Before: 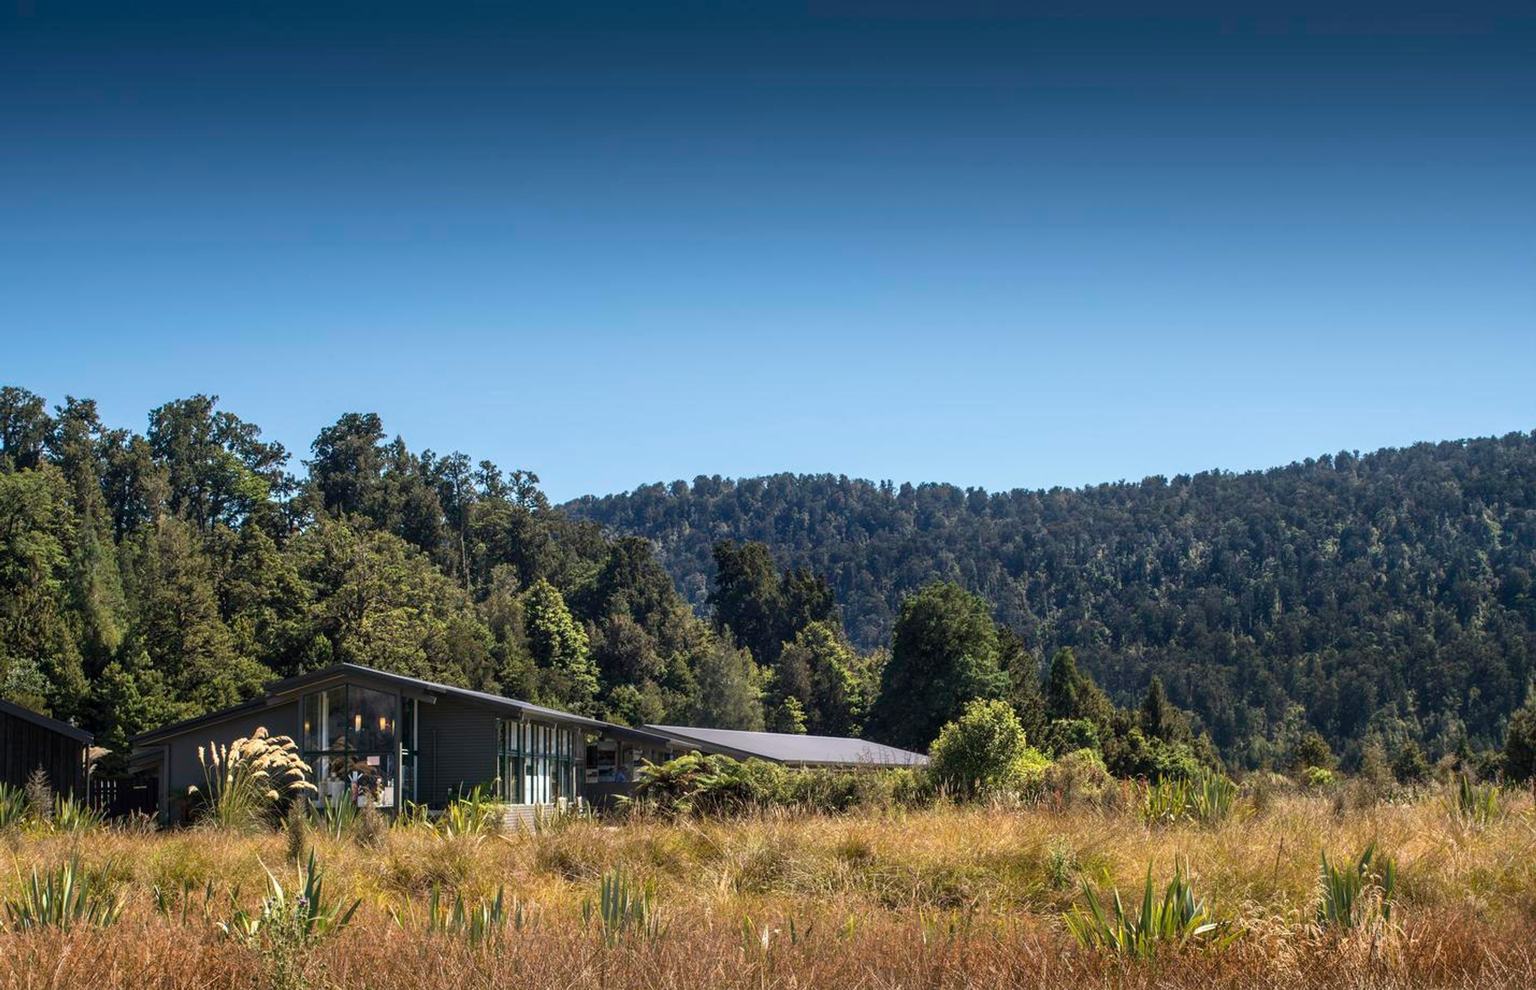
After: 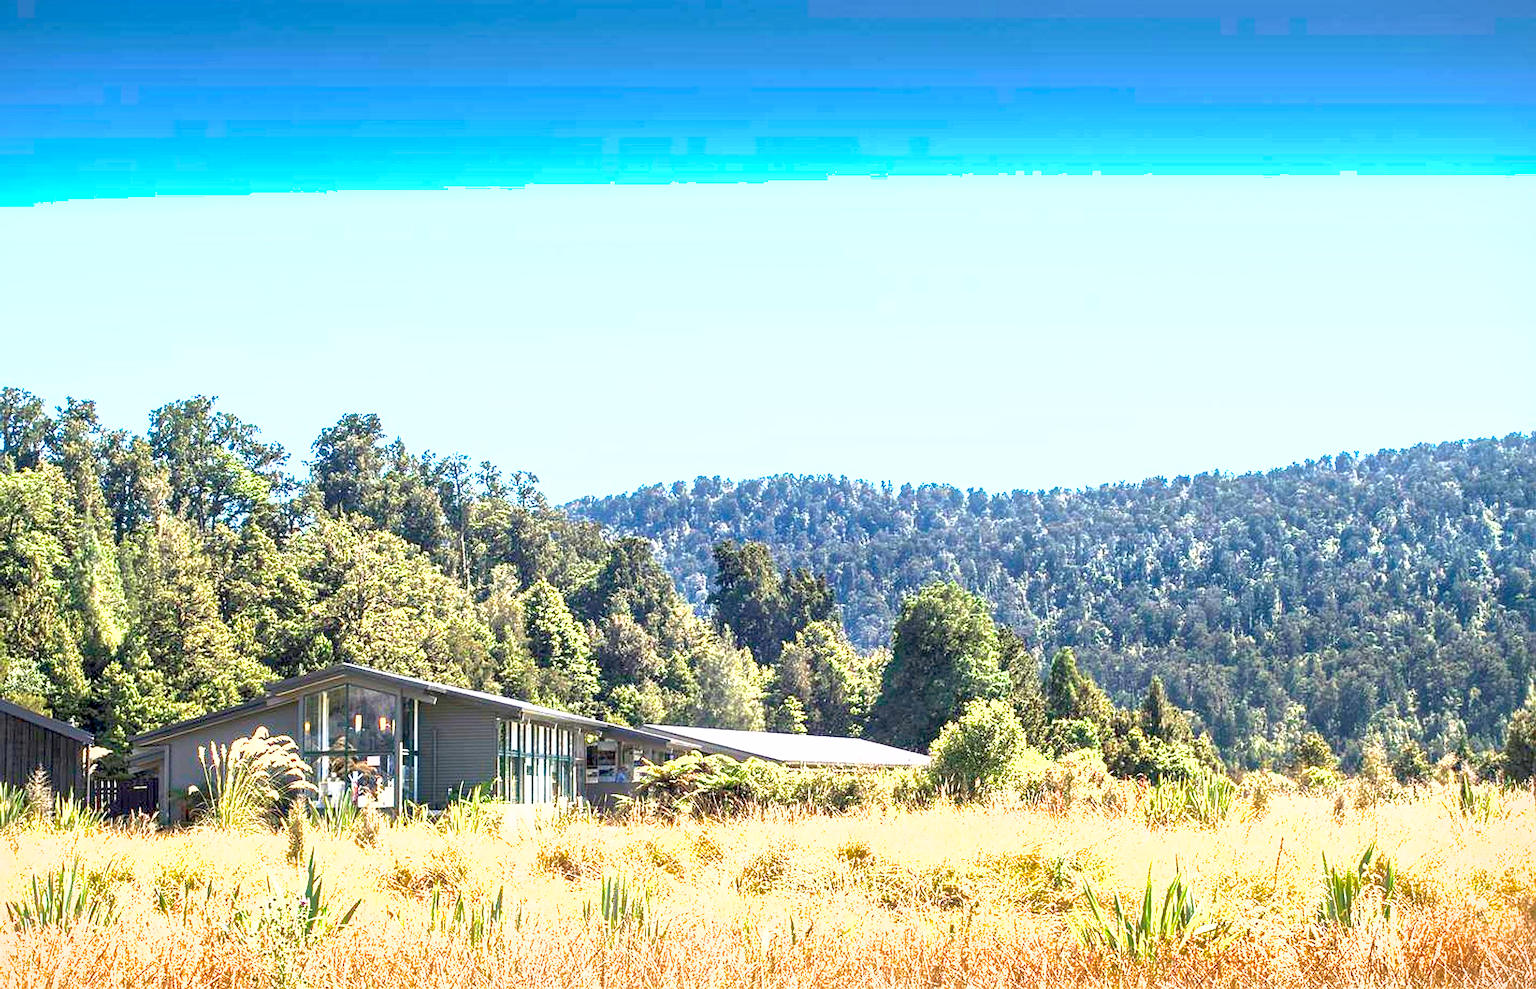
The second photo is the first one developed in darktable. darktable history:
sharpen: on, module defaults
shadows and highlights: on, module defaults
vignetting: fall-off start 99.15%, brightness -0.312, saturation -0.06, center (-0.033, -0.037)
exposure: black level correction 0.001, exposure 2.637 EV, compensate highlight preservation false
